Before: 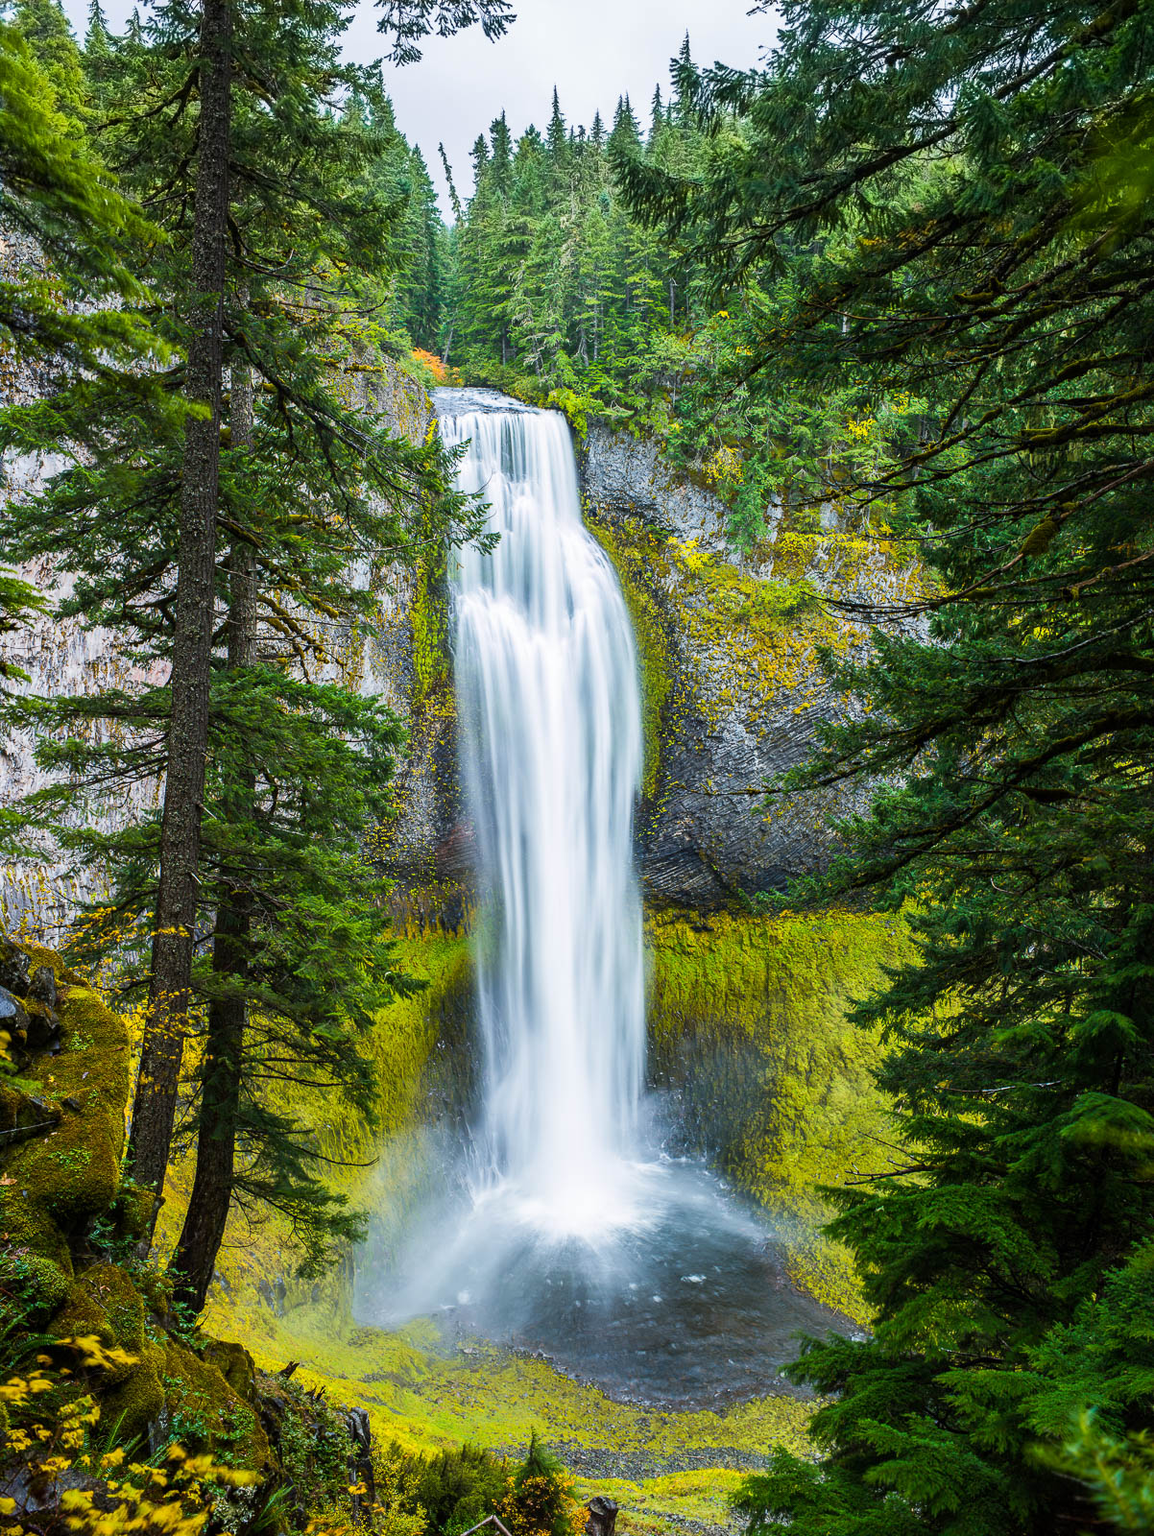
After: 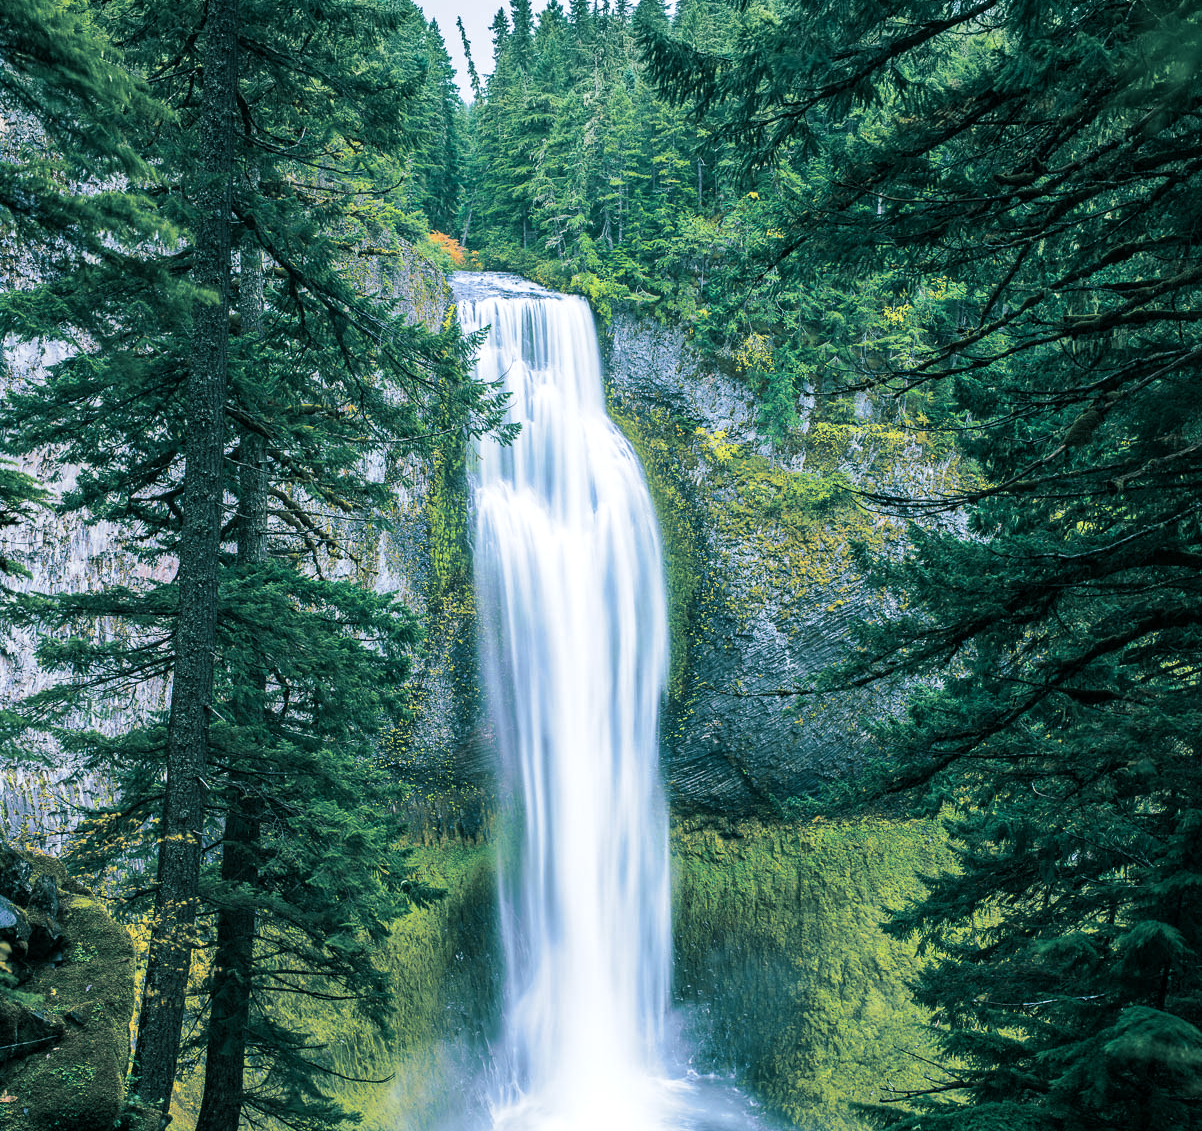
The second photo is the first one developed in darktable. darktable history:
crop and rotate: top 8.293%, bottom 20.996%
color calibration: illuminant as shot in camera, x 0.369, y 0.376, temperature 4328.46 K, gamut compression 3
bloom: size 9%, threshold 100%, strength 7%
split-toning: shadows › hue 186.43°, highlights › hue 49.29°, compress 30.29%
